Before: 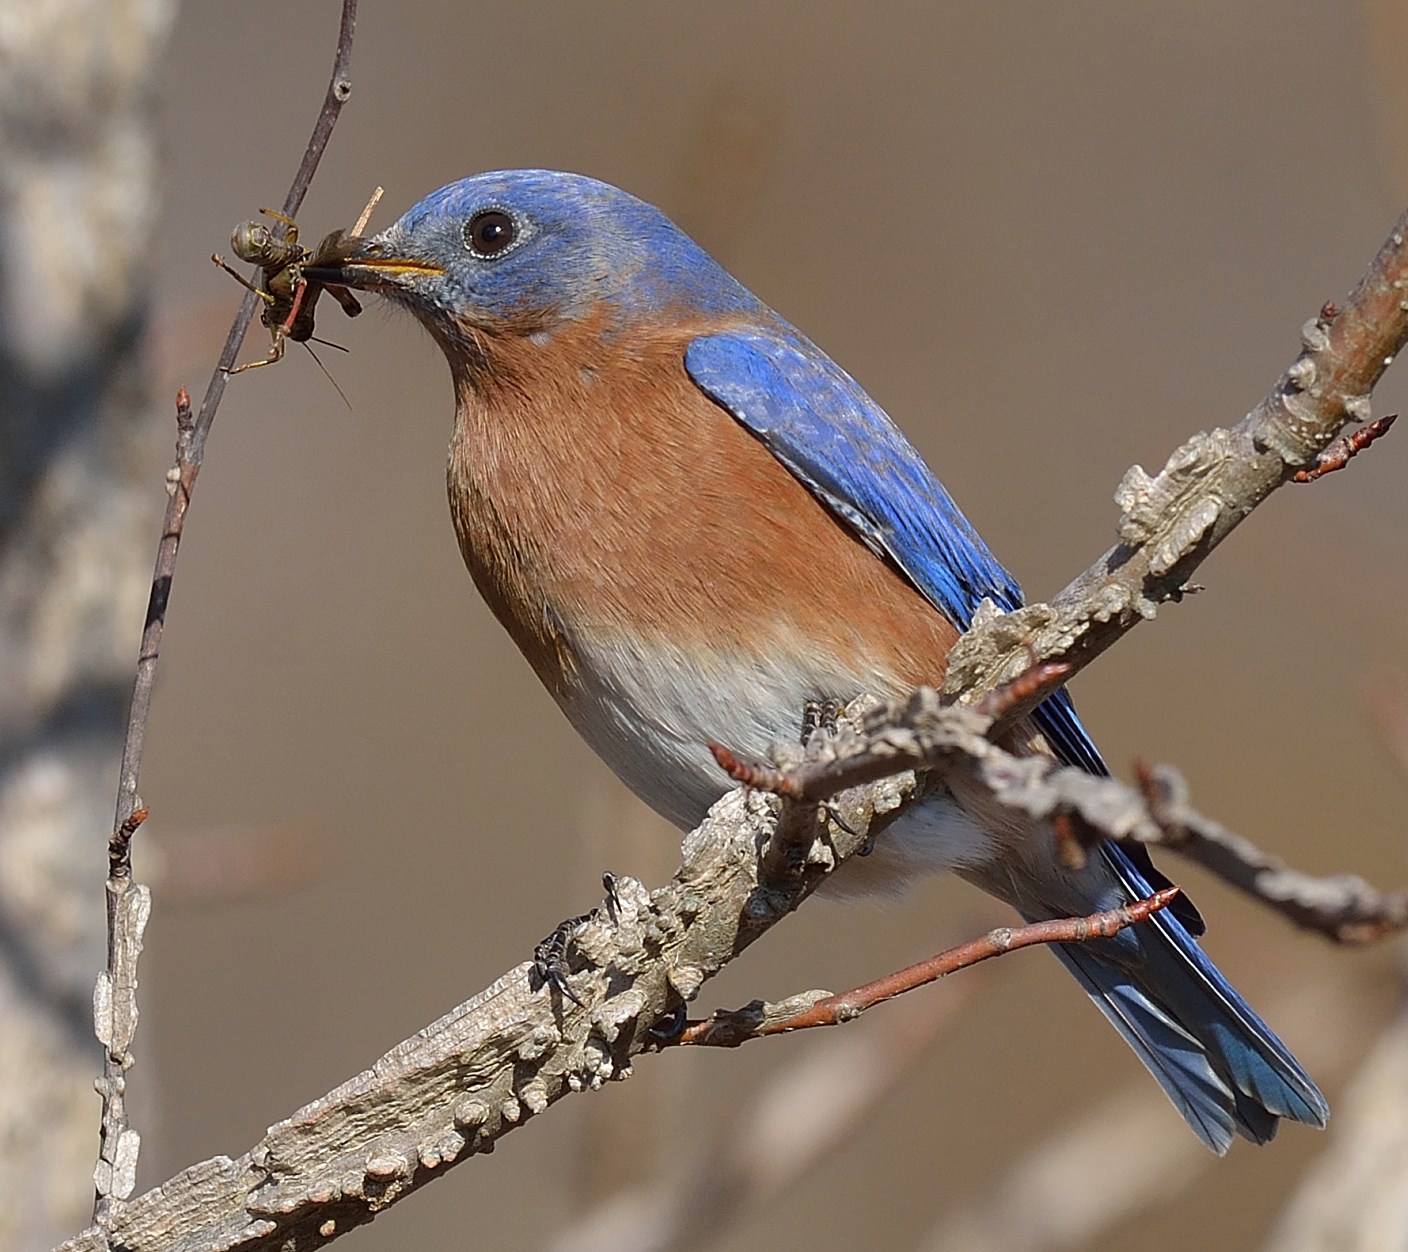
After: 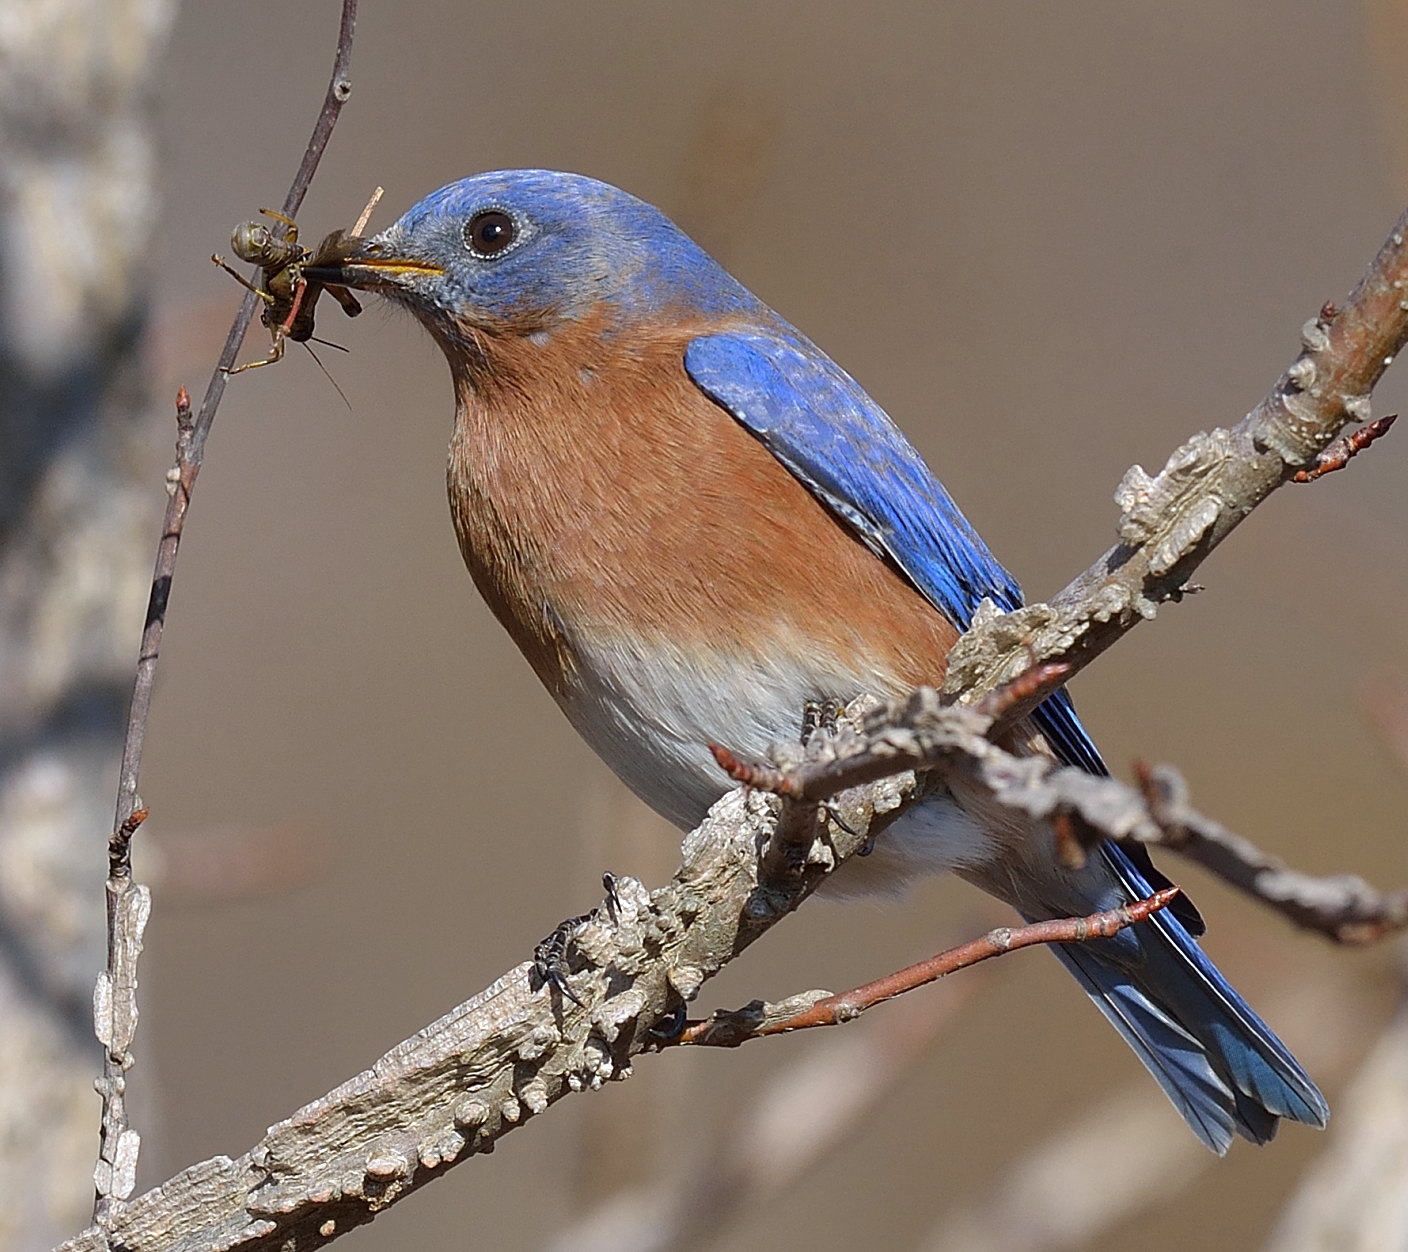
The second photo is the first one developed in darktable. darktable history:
white balance: red 0.983, blue 1.036
exposure: exposure 0.078 EV, compensate highlight preservation false
